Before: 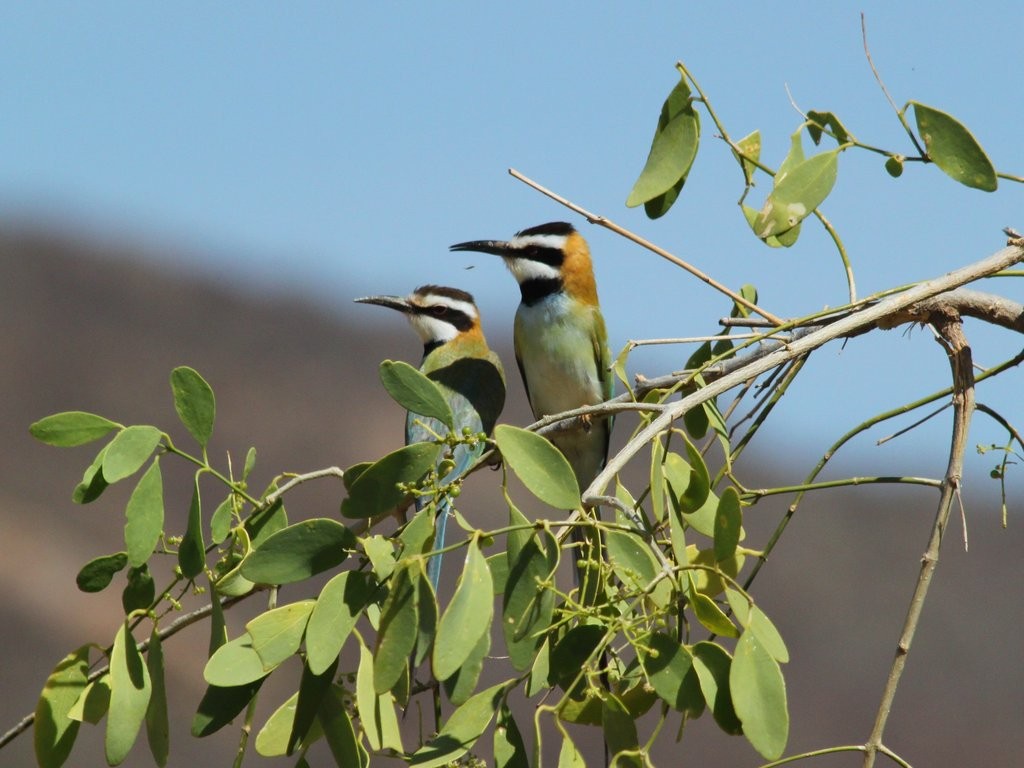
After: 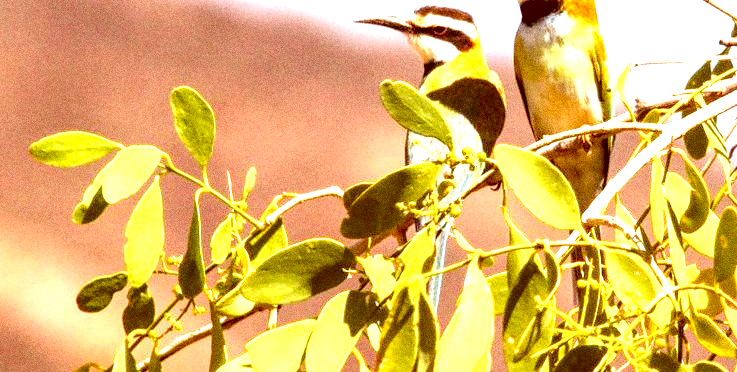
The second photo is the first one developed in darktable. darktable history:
color balance rgb: linear chroma grading › global chroma 15%, perceptual saturation grading › global saturation 30%
color correction: highlights a* 9.03, highlights b* 8.71, shadows a* 40, shadows b* 40, saturation 0.8
crop: top 36.498%, right 27.964%, bottom 14.995%
exposure: black level correction 0.005, exposure 2.084 EV, compensate highlight preservation false
white balance: red 1.127, blue 0.943
grain: coarseness 0.09 ISO, strength 40%
local contrast: highlights 60%, shadows 60%, detail 160%
